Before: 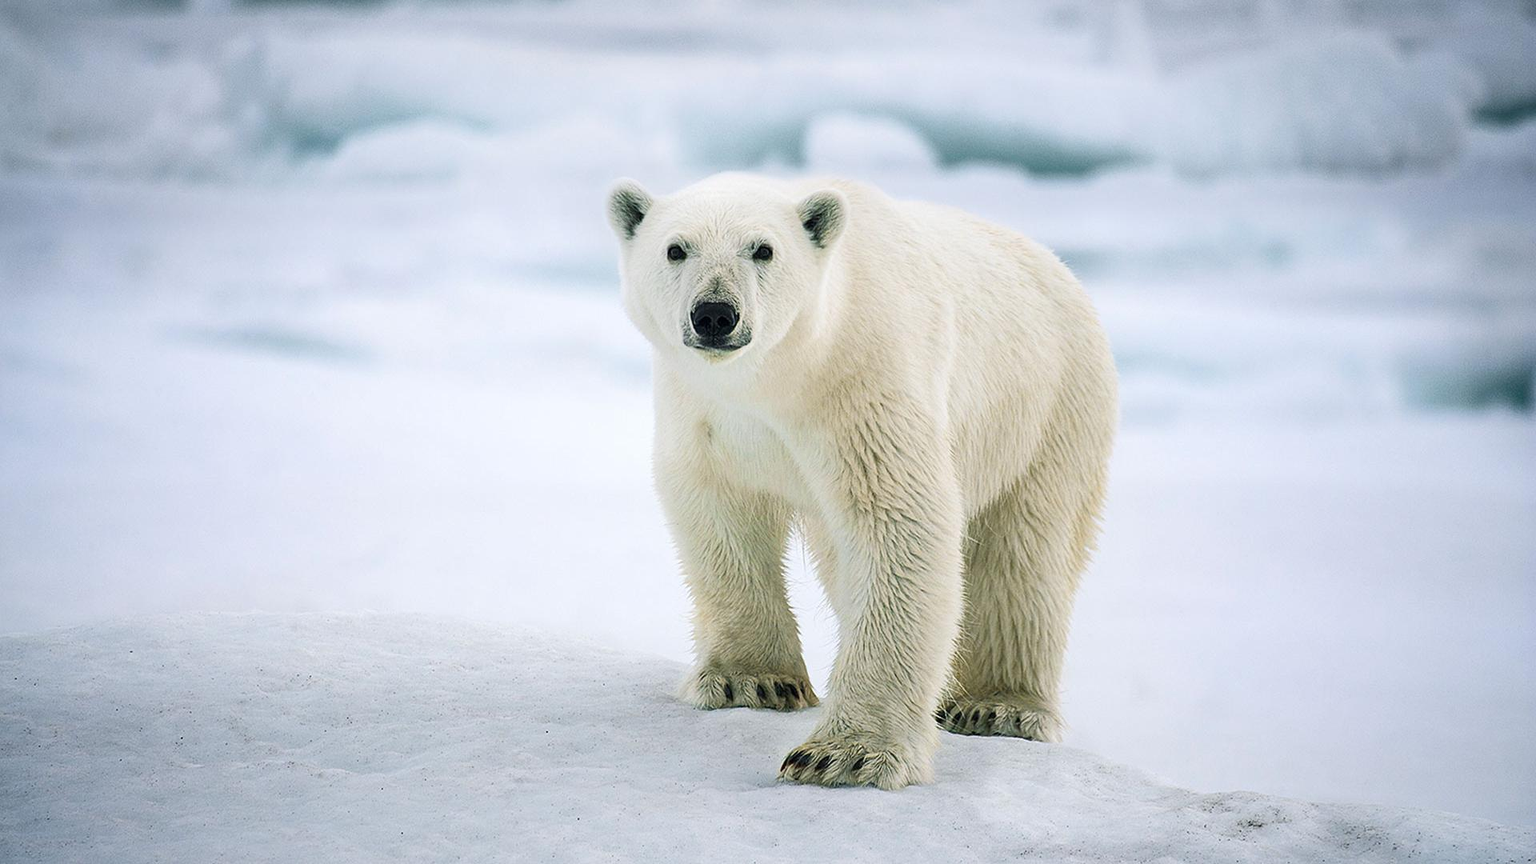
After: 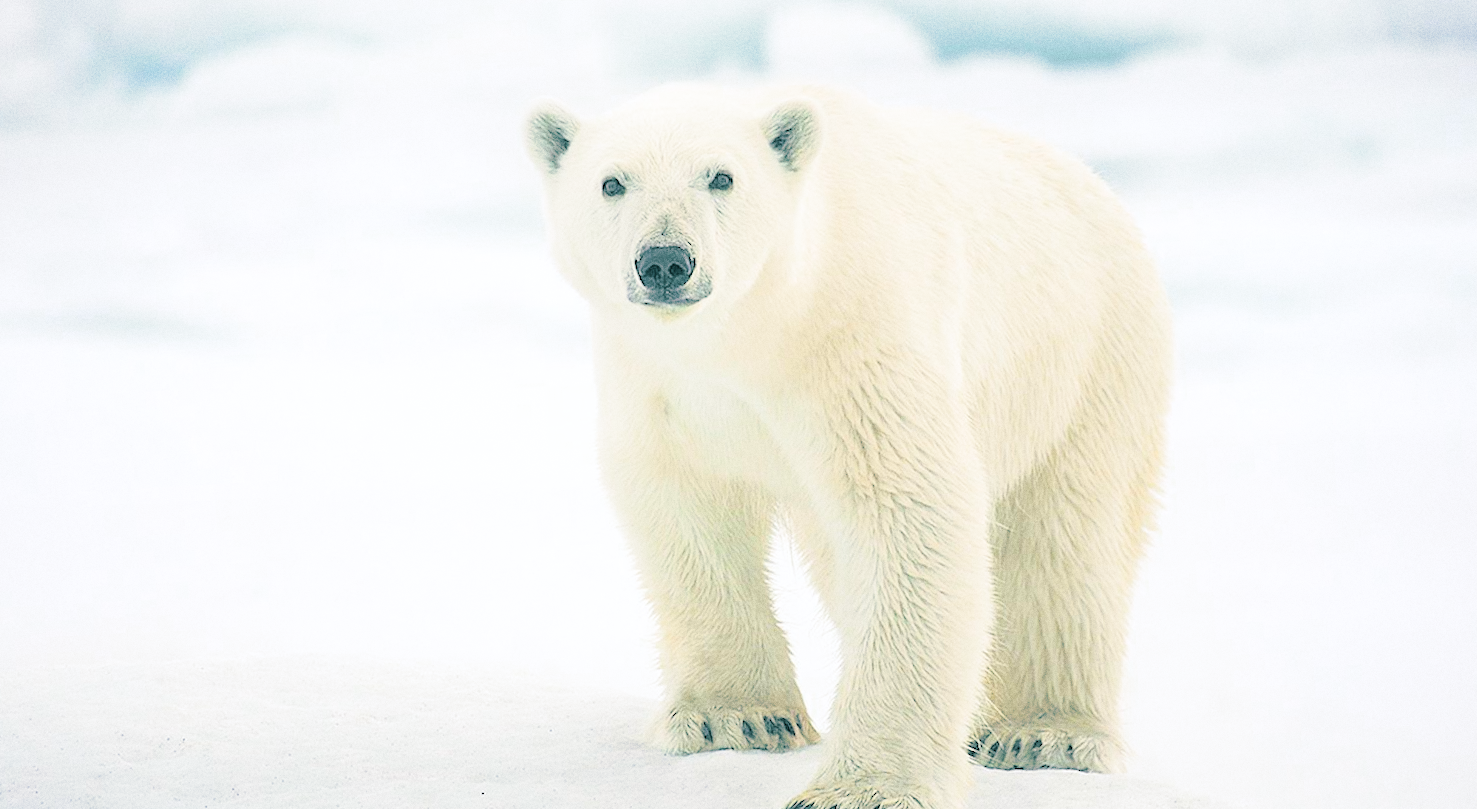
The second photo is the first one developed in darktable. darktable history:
split-toning: shadows › hue 186.43°, highlights › hue 49.29°, compress 30.29%
contrast brightness saturation: brightness 1
crop and rotate: left 10.071%, top 10.071%, right 10.02%, bottom 10.02%
grain: coarseness 0.47 ISO
rotate and perspective: rotation -3°, crop left 0.031, crop right 0.968, crop top 0.07, crop bottom 0.93
